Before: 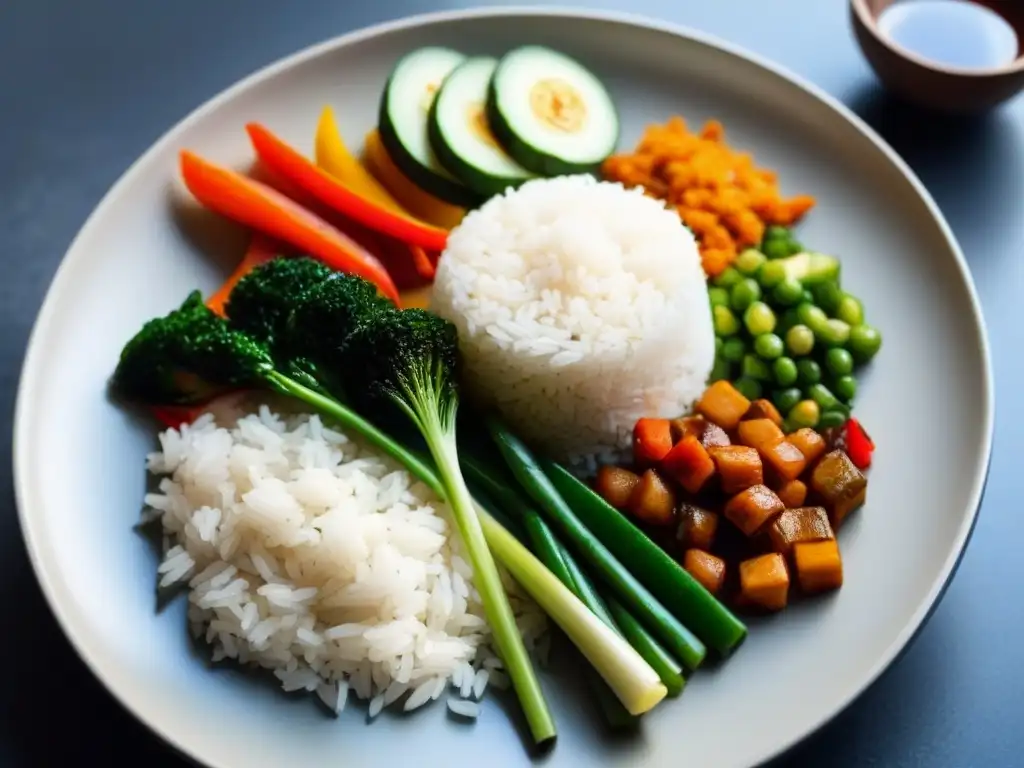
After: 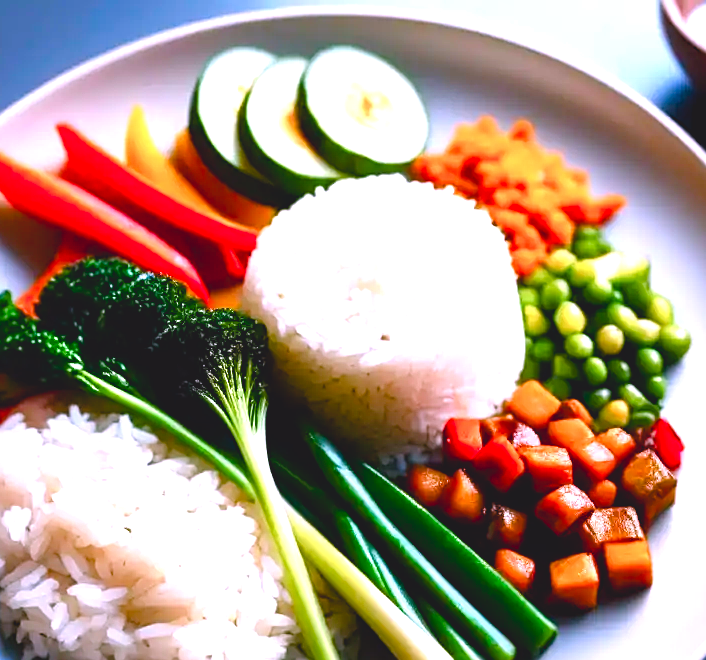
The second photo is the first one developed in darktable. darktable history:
color correction: highlights a* 15.31, highlights b* -20.63
contrast brightness saturation: contrast -0.201, saturation 0.185
color balance rgb: highlights gain › luminance 14.906%, perceptual saturation grading › global saturation 25.543%, perceptual saturation grading › highlights -50.275%, perceptual saturation grading › shadows 30.819%, perceptual brilliance grading › global brilliance 12.65%, global vibrance 20%
tone equalizer: -8 EV -0.389 EV, -7 EV -0.384 EV, -6 EV -0.352 EV, -5 EV -0.23 EV, -3 EV 0.23 EV, -2 EV 0.332 EV, -1 EV 0.367 EV, +0 EV 0.41 EV, mask exposure compensation -0.505 EV
exposure: black level correction 0.002, exposure 0.297 EV, compensate exposure bias true, compensate highlight preservation false
crop: left 18.629%, right 12.357%, bottom 14.014%
sharpen: on, module defaults
